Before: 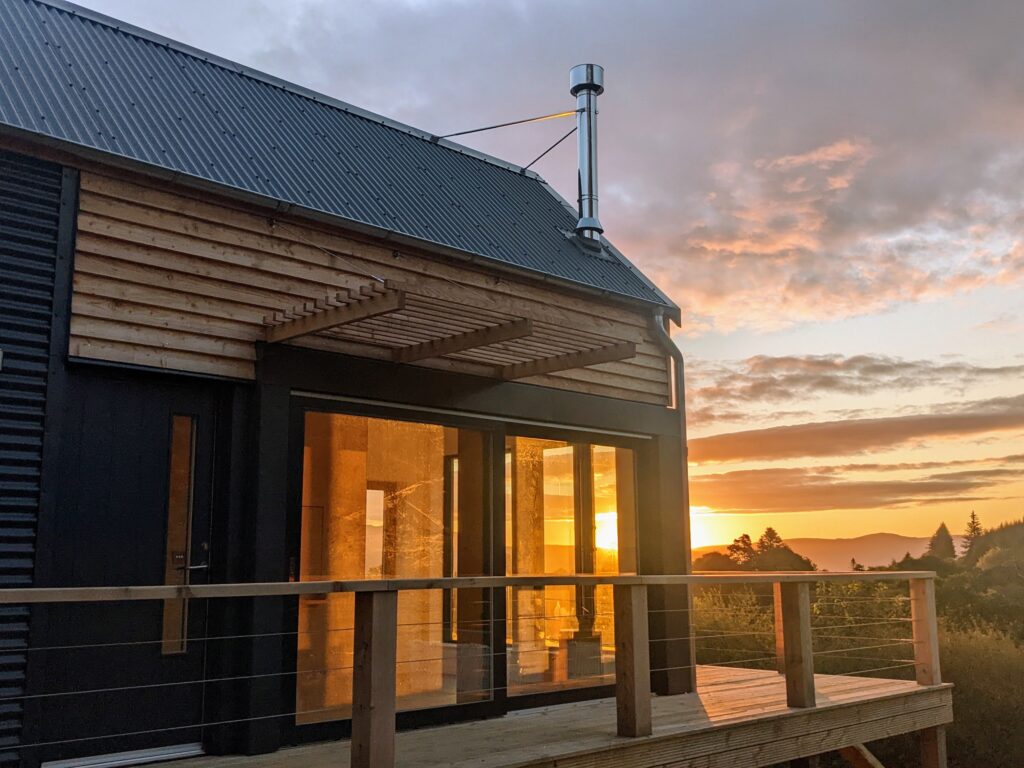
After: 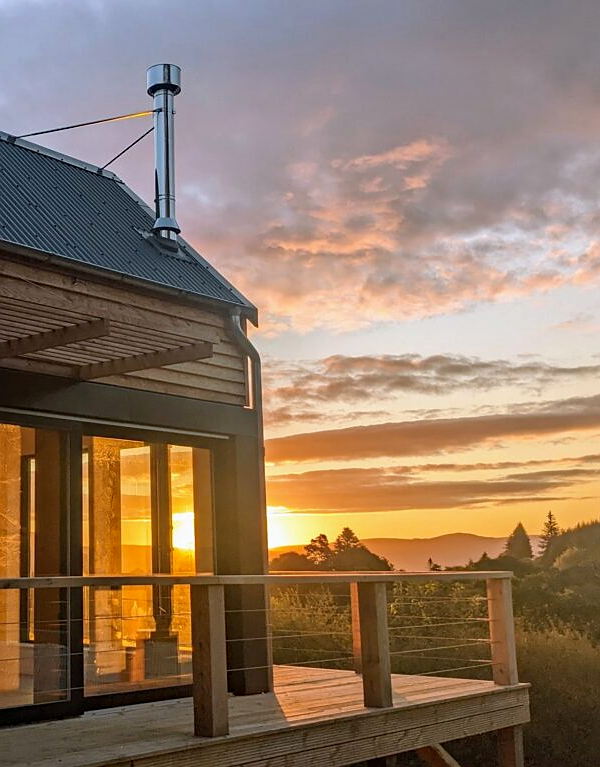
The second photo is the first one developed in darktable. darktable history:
sharpen: radius 1
haze removal: compatibility mode true, adaptive false
crop: left 41.402%
